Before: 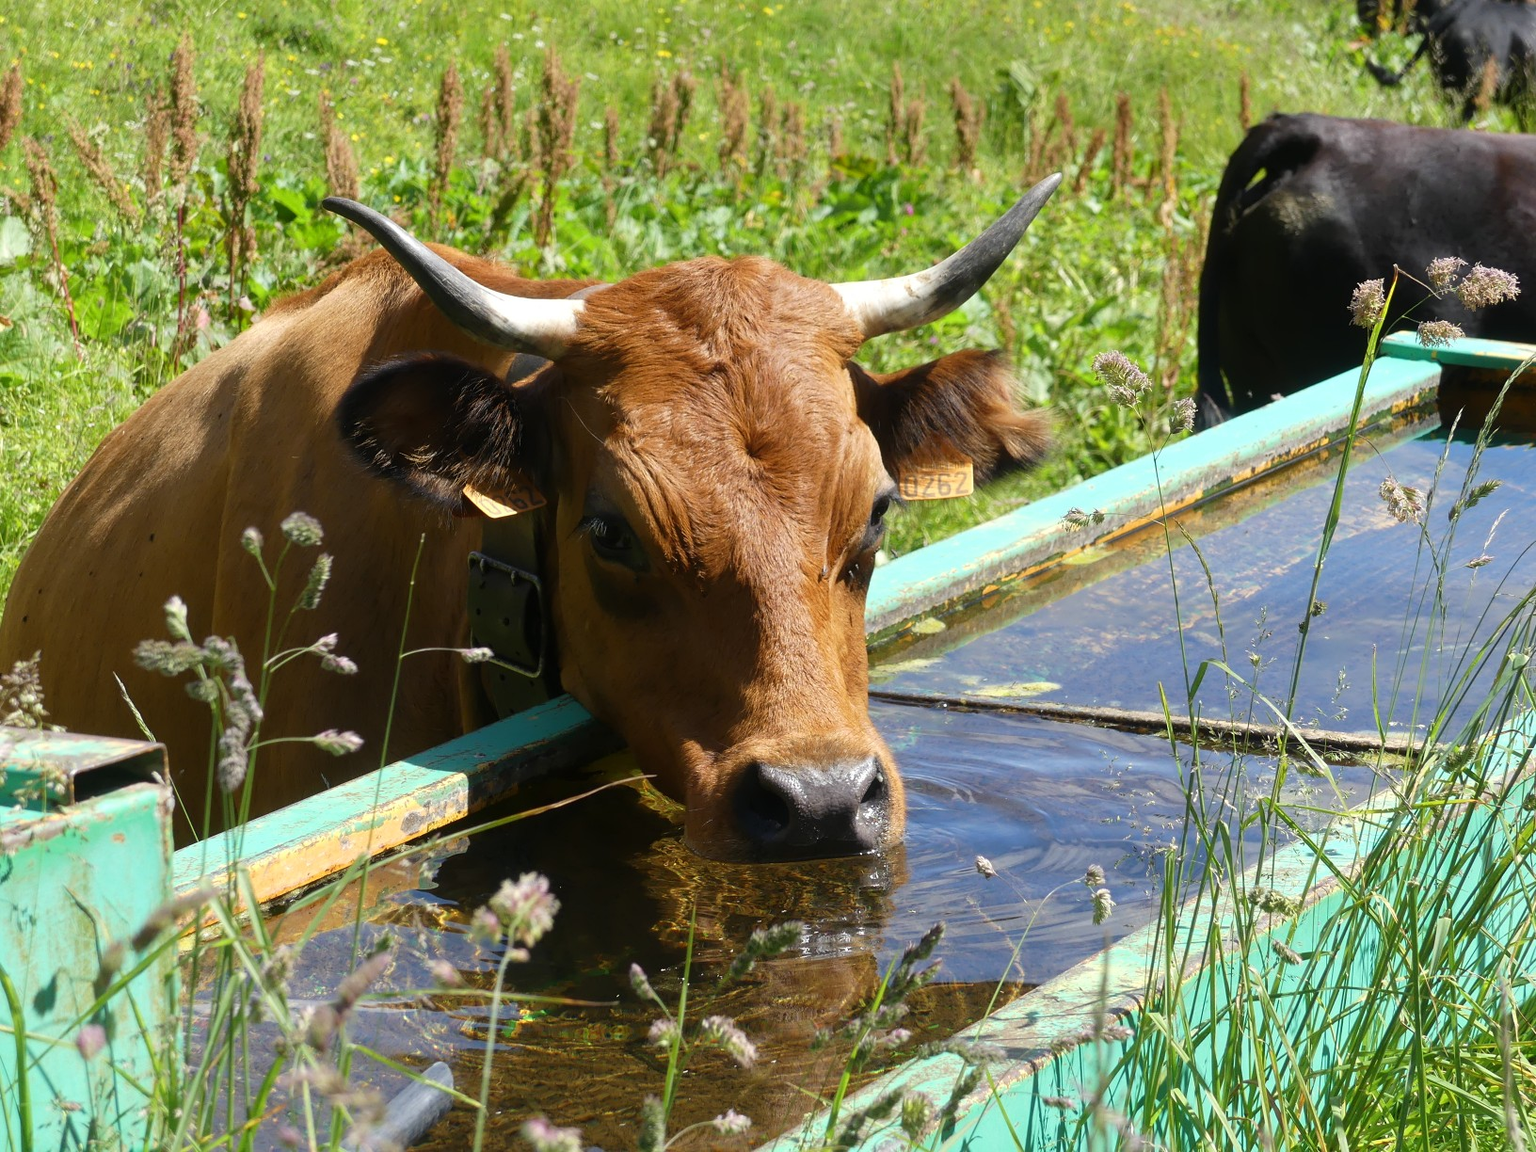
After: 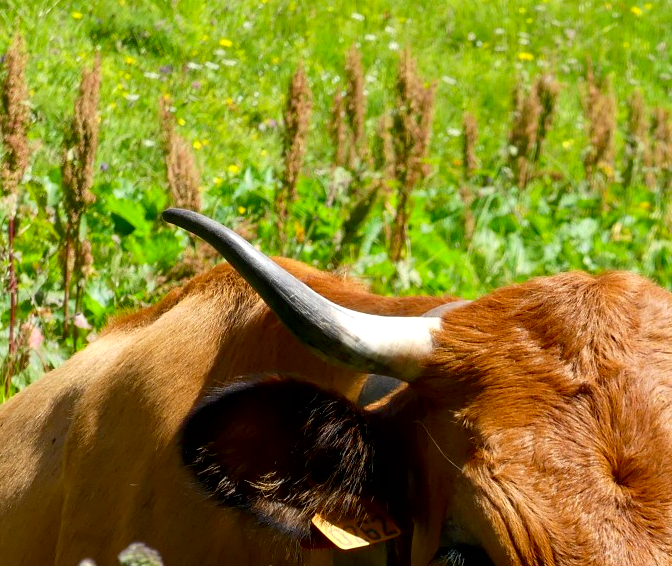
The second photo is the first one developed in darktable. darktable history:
contrast brightness saturation: contrast 0.087, saturation 0.281
crop and rotate: left 11.055%, top 0.092%, right 47.721%, bottom 53.656%
exposure: black level correction 0.007, exposure 0.103 EV, compensate highlight preservation false
